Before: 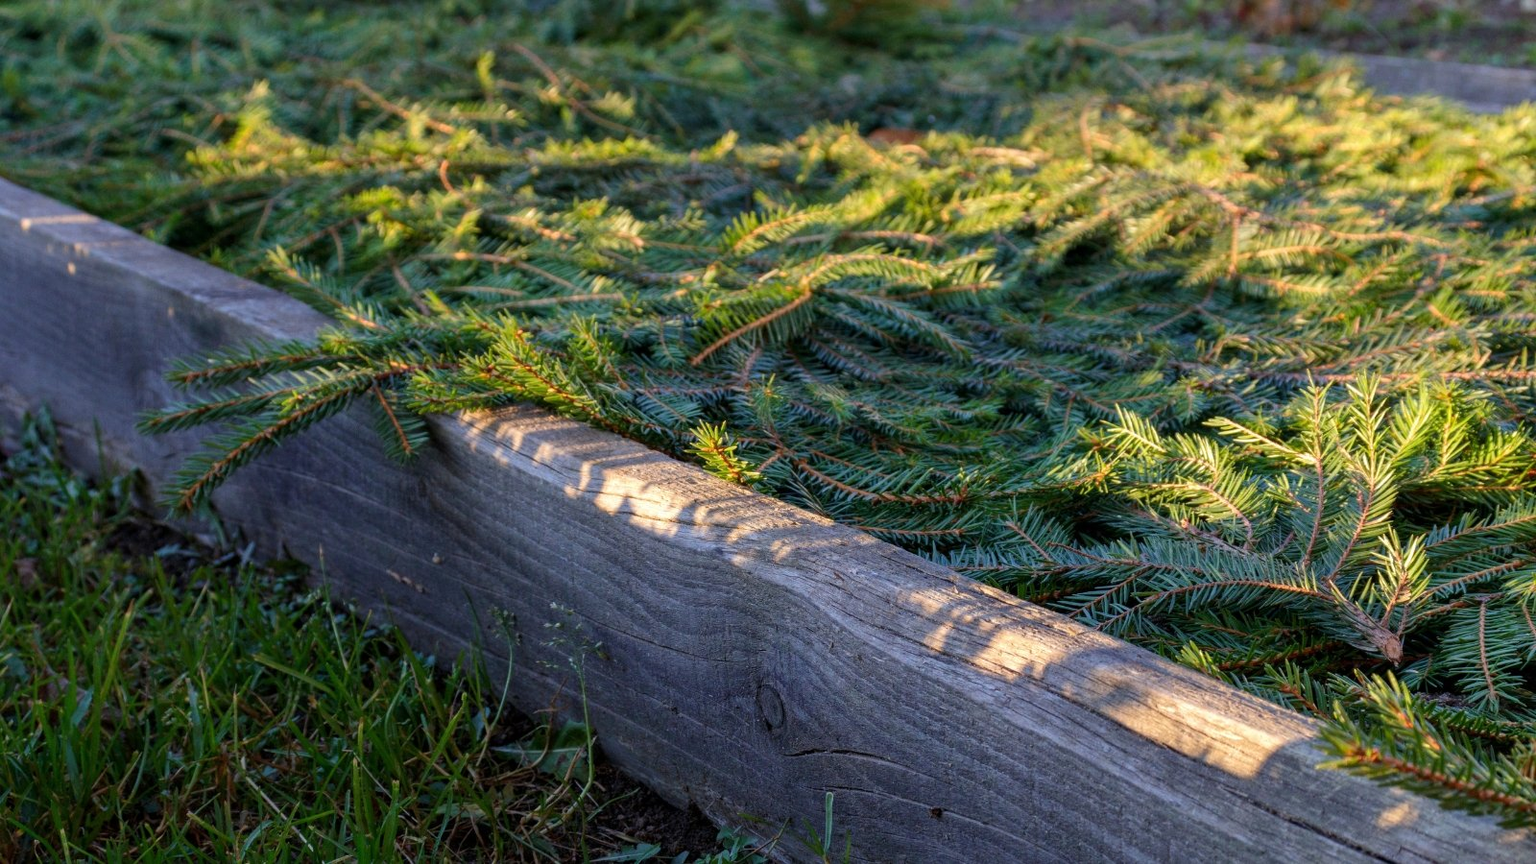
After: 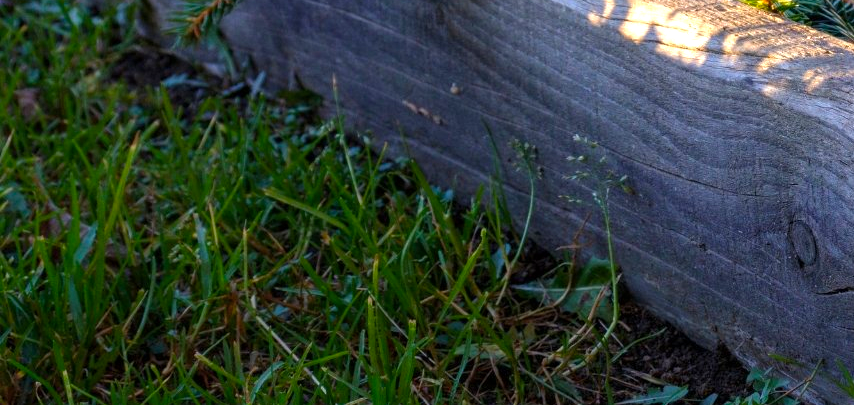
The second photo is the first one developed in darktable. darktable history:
base curve: curves: ch0 [(0, 0) (0.74, 0.67) (1, 1)]
color balance rgb: perceptual saturation grading › global saturation 20%, global vibrance 10%
crop and rotate: top 54.778%, right 46.61%, bottom 0.159%
exposure: exposure 0.574 EV, compensate highlight preservation false
